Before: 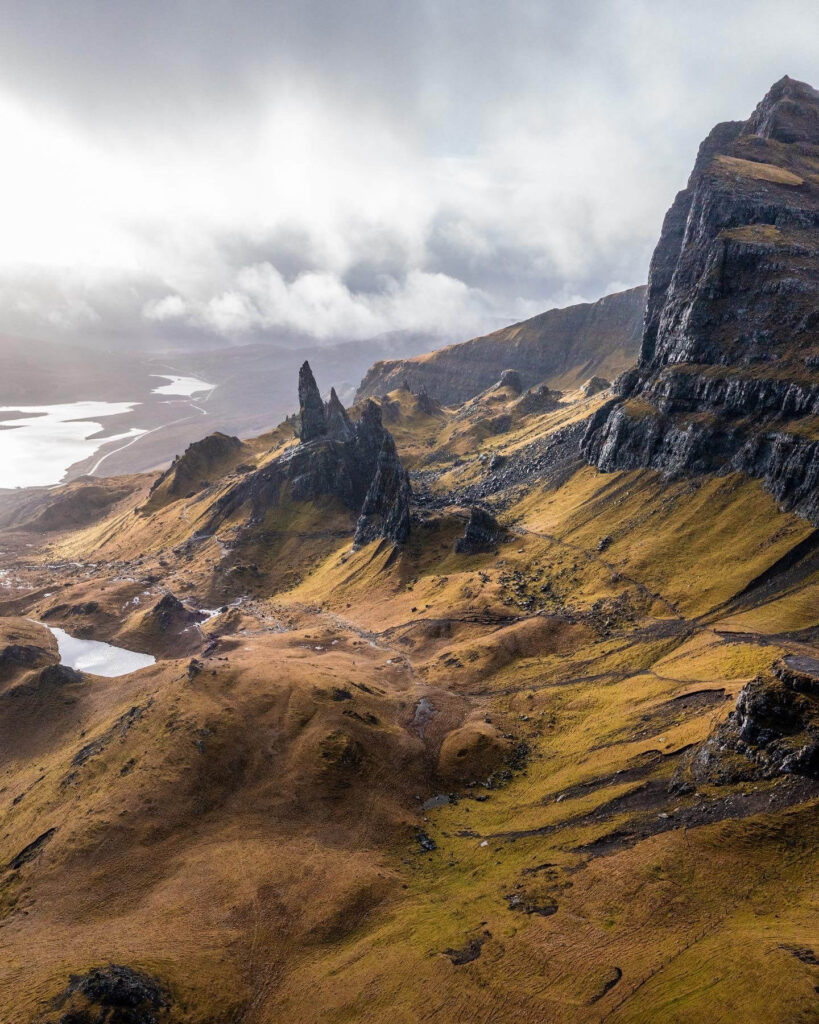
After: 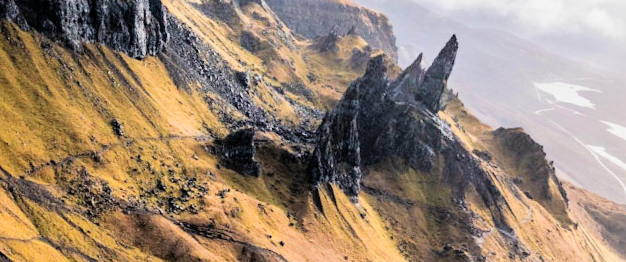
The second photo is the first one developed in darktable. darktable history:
exposure: black level correction 0, exposure 0.7 EV, compensate exposure bias true, compensate highlight preservation false
crop and rotate: angle 16.12°, top 30.835%, bottom 35.653%
filmic rgb: black relative exposure -5 EV, hardness 2.88, contrast 1.3, highlights saturation mix -30%
contrast brightness saturation: contrast 0.03, brightness 0.06, saturation 0.13
